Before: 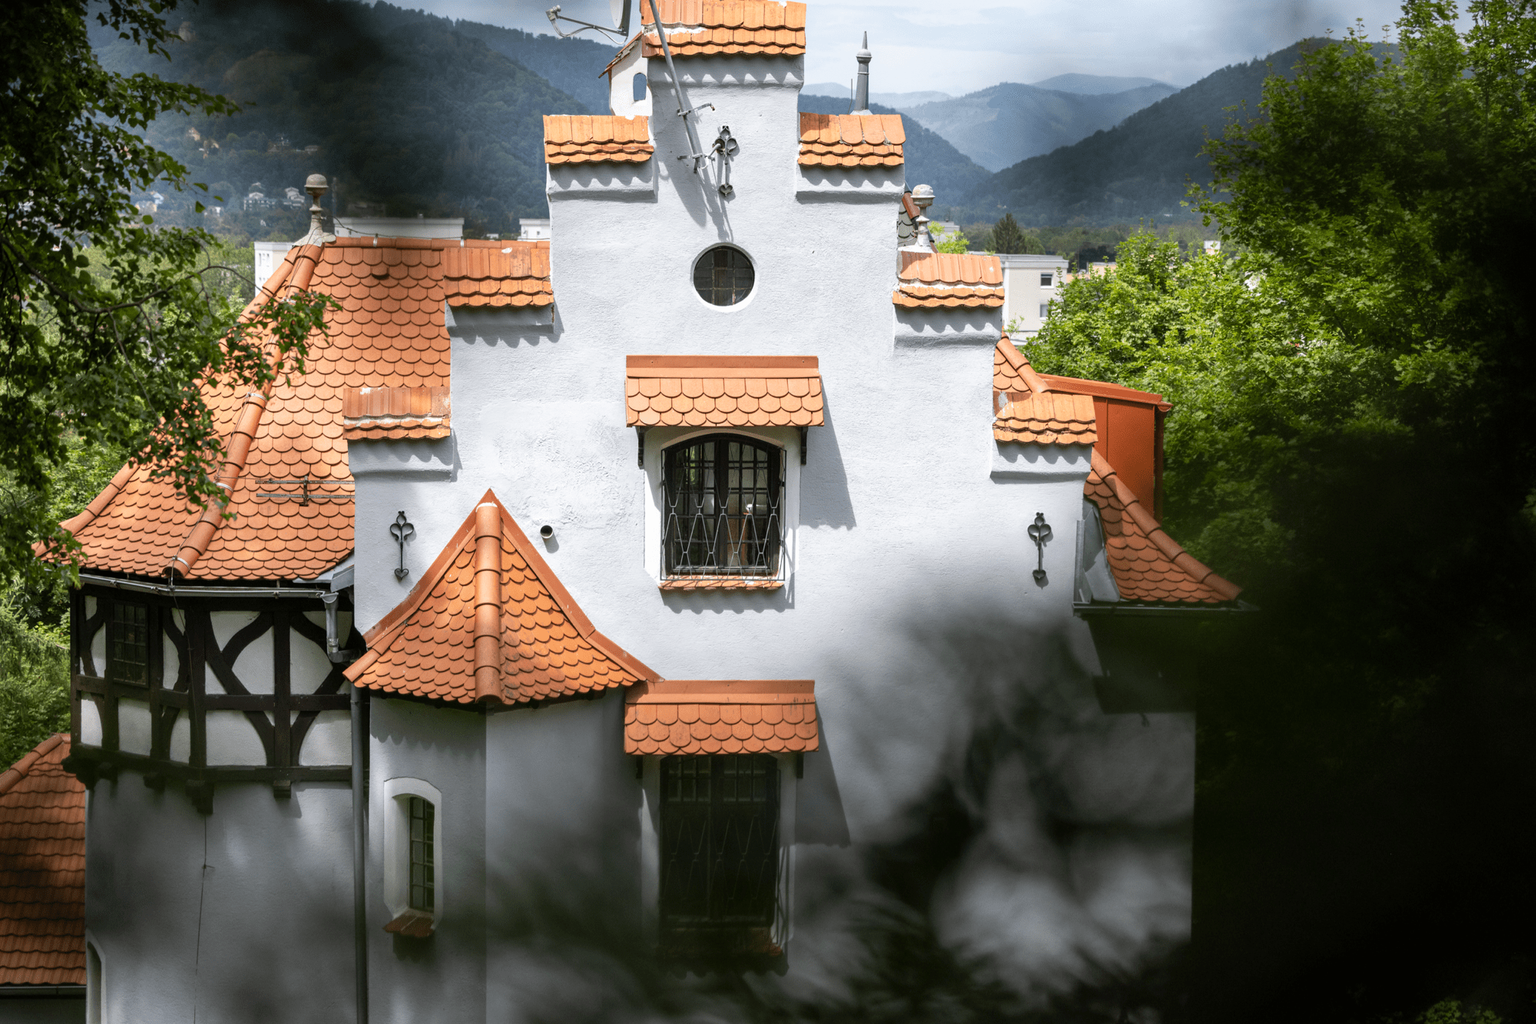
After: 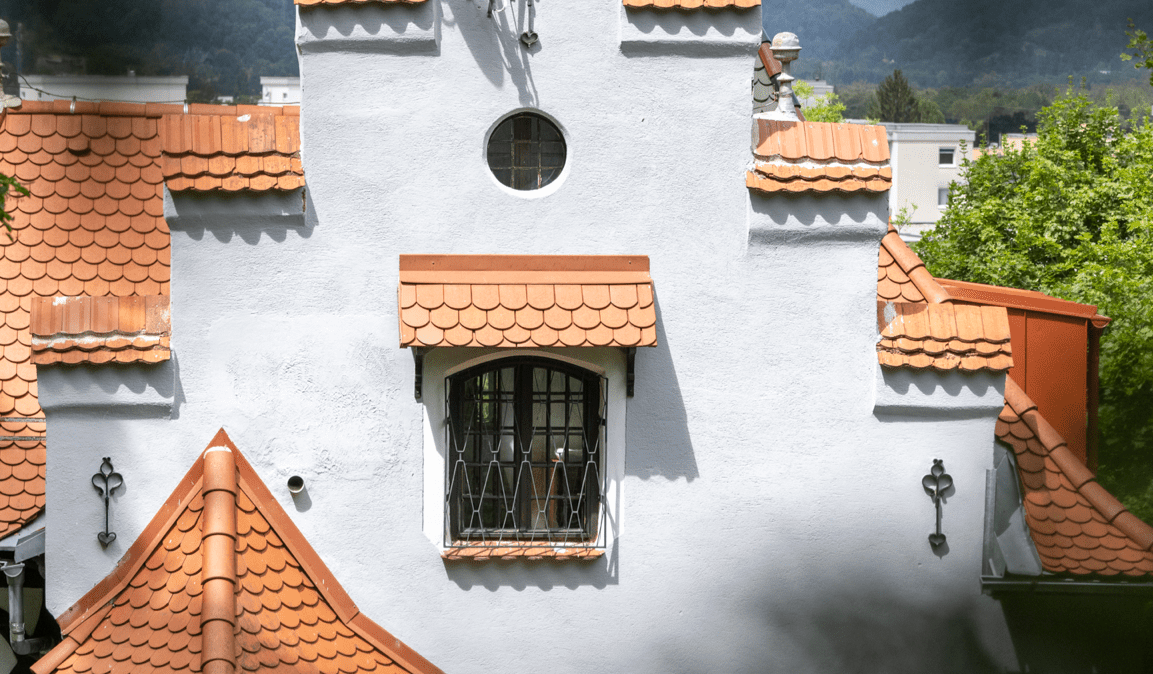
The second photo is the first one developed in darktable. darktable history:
crop: left 20.806%, top 15.628%, right 21.543%, bottom 33.749%
